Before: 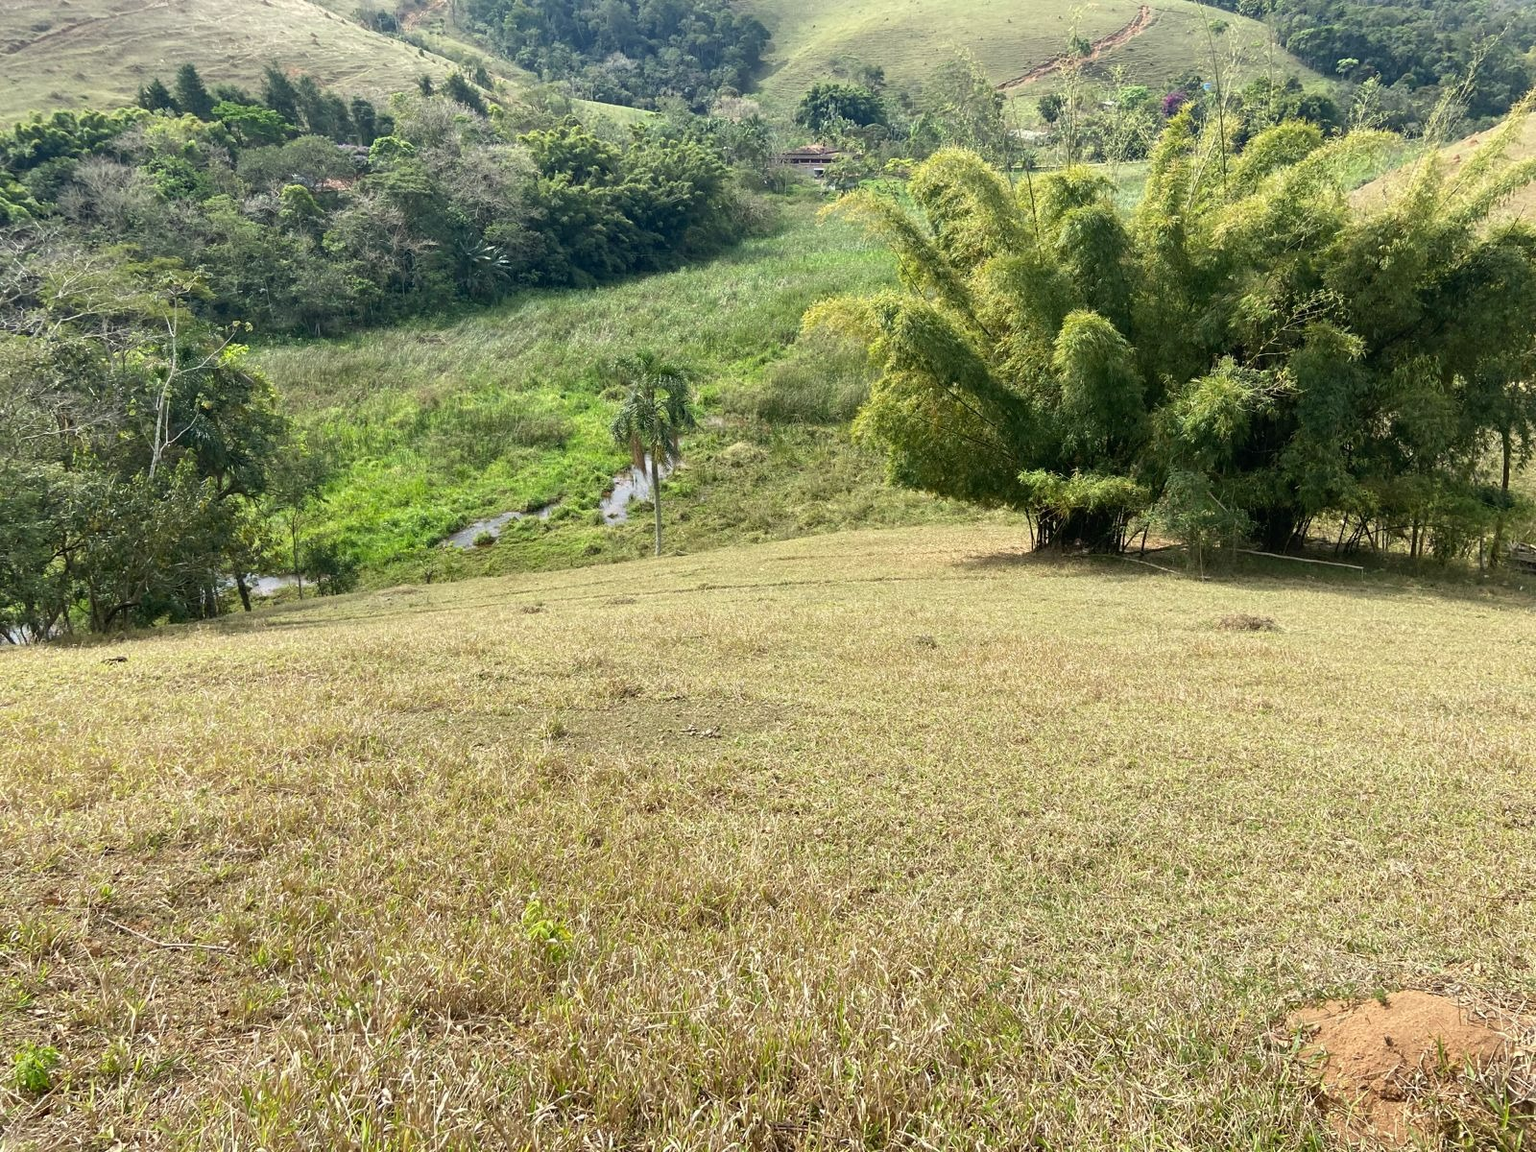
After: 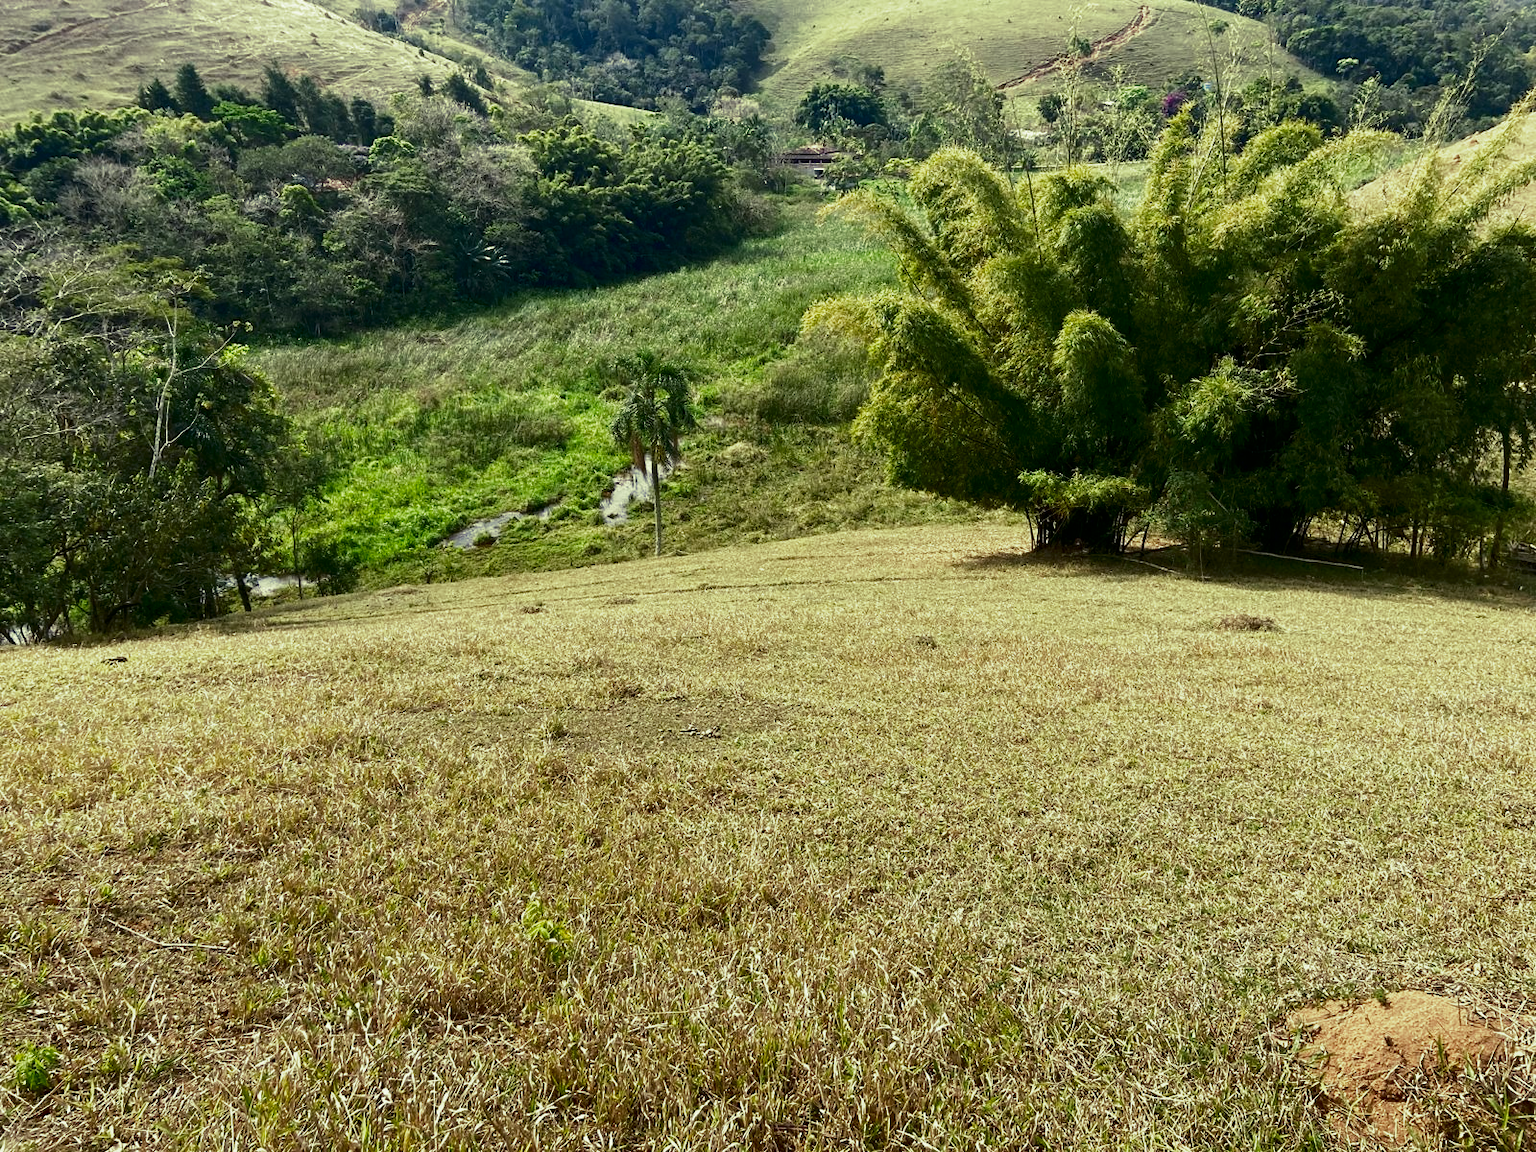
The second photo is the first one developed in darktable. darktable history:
contrast brightness saturation: contrast 0.13, brightness -0.24, saturation 0.14
split-toning: shadows › hue 290.82°, shadows › saturation 0.34, highlights › saturation 0.38, balance 0, compress 50%
